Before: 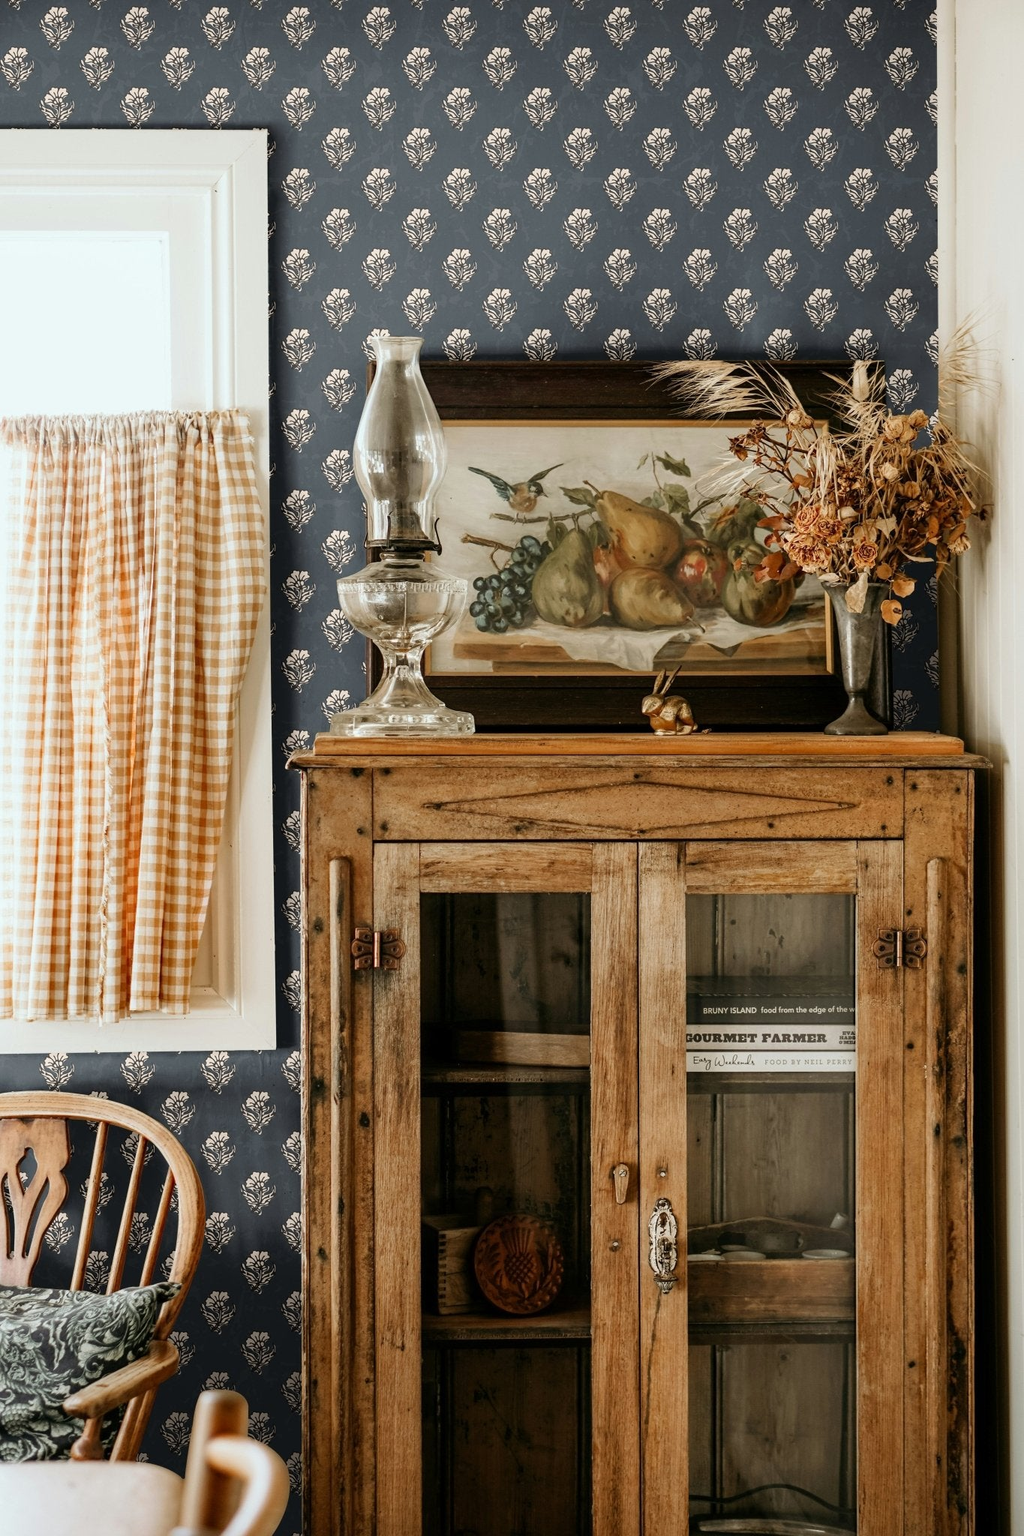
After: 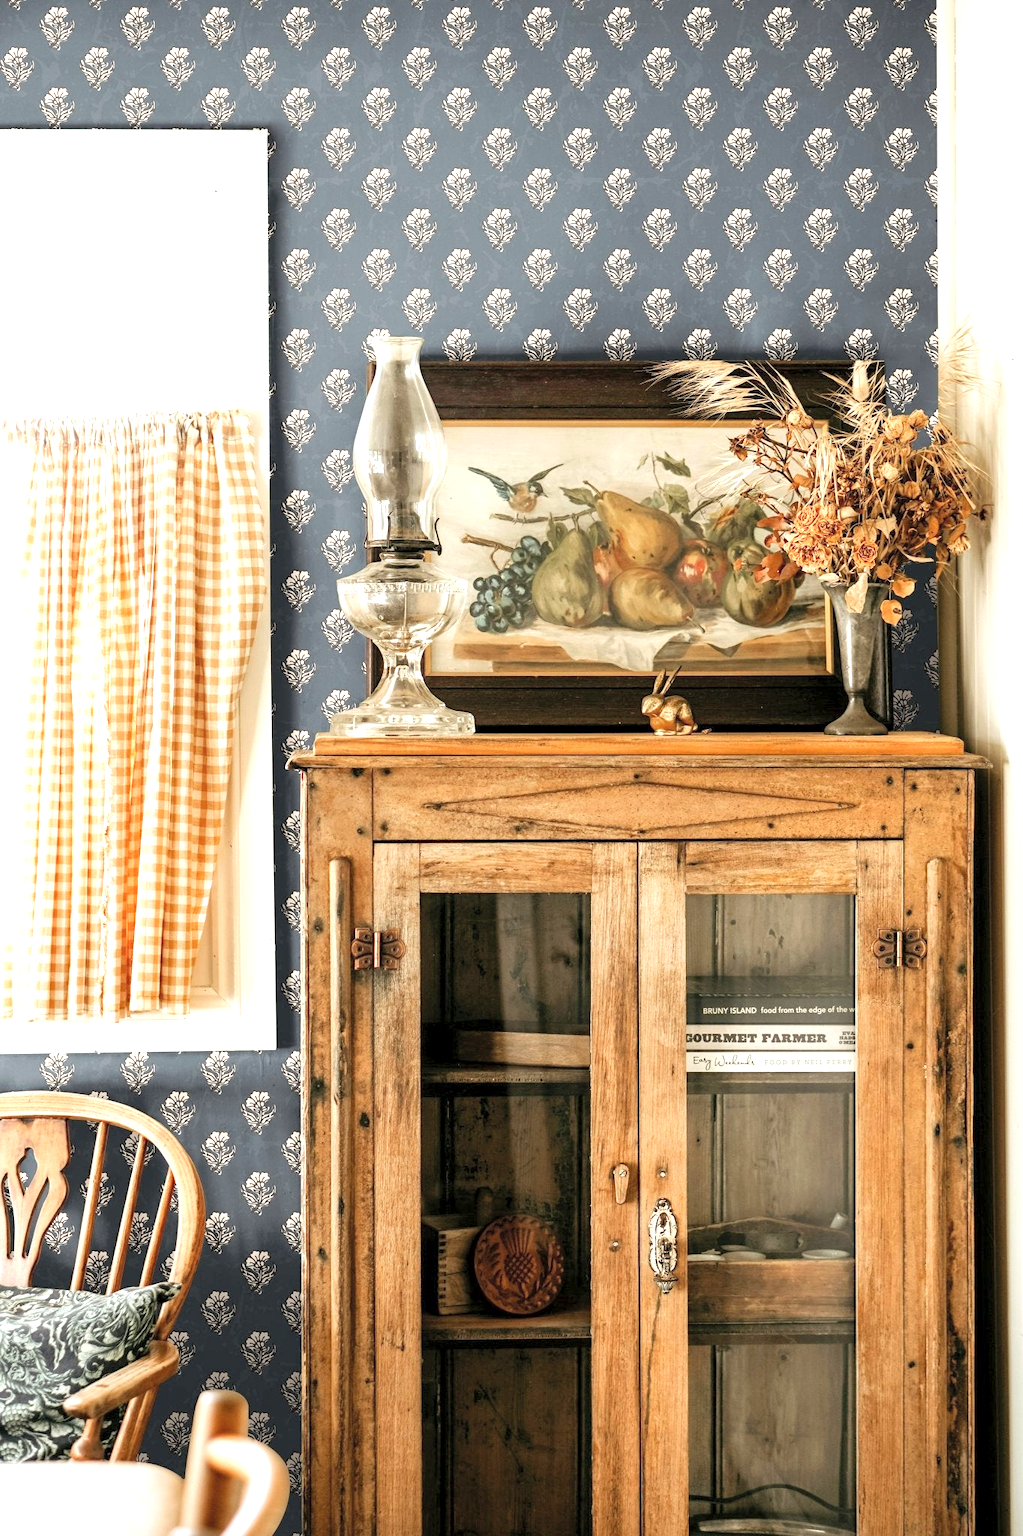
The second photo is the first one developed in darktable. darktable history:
exposure: black level correction 0.001, exposure 0.956 EV, compensate highlight preservation false
contrast brightness saturation: brightness 0.145
